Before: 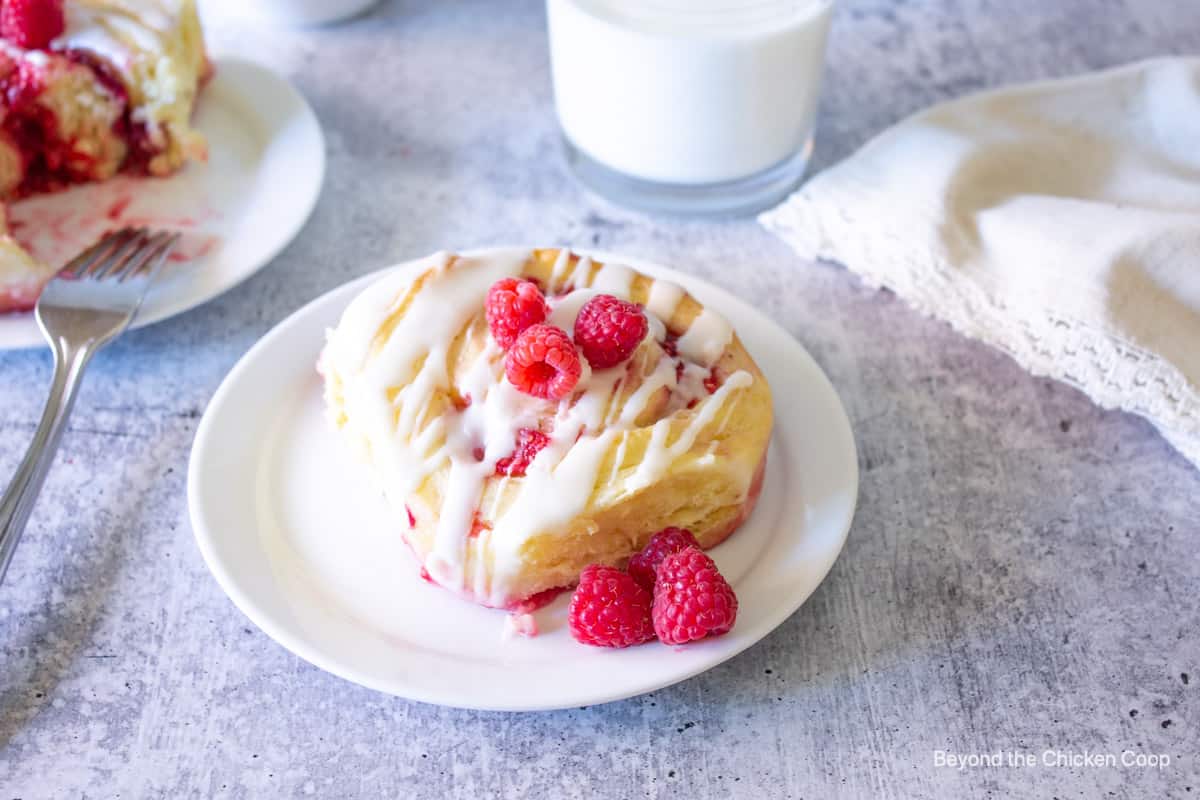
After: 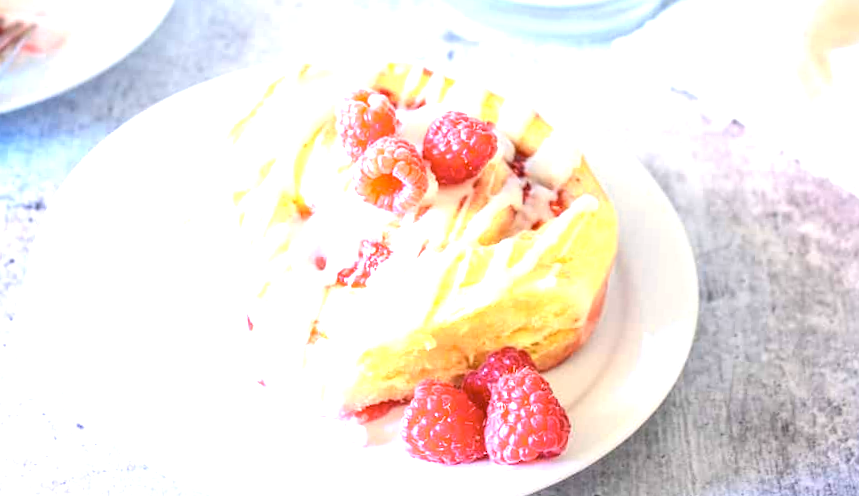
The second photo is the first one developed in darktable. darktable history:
crop and rotate: angle -3.37°, left 9.79%, top 20.73%, right 12.42%, bottom 11.82%
color zones: curves: ch0 [(0.099, 0.624) (0.257, 0.596) (0.384, 0.376) (0.529, 0.492) (0.697, 0.564) (0.768, 0.532) (0.908, 0.644)]; ch1 [(0.112, 0.564) (0.254, 0.612) (0.432, 0.676) (0.592, 0.456) (0.743, 0.684) (0.888, 0.536)]; ch2 [(0.25, 0.5) (0.469, 0.36) (0.75, 0.5)]
exposure: black level correction 0, exposure 0.95 EV, compensate exposure bias true, compensate highlight preservation false
